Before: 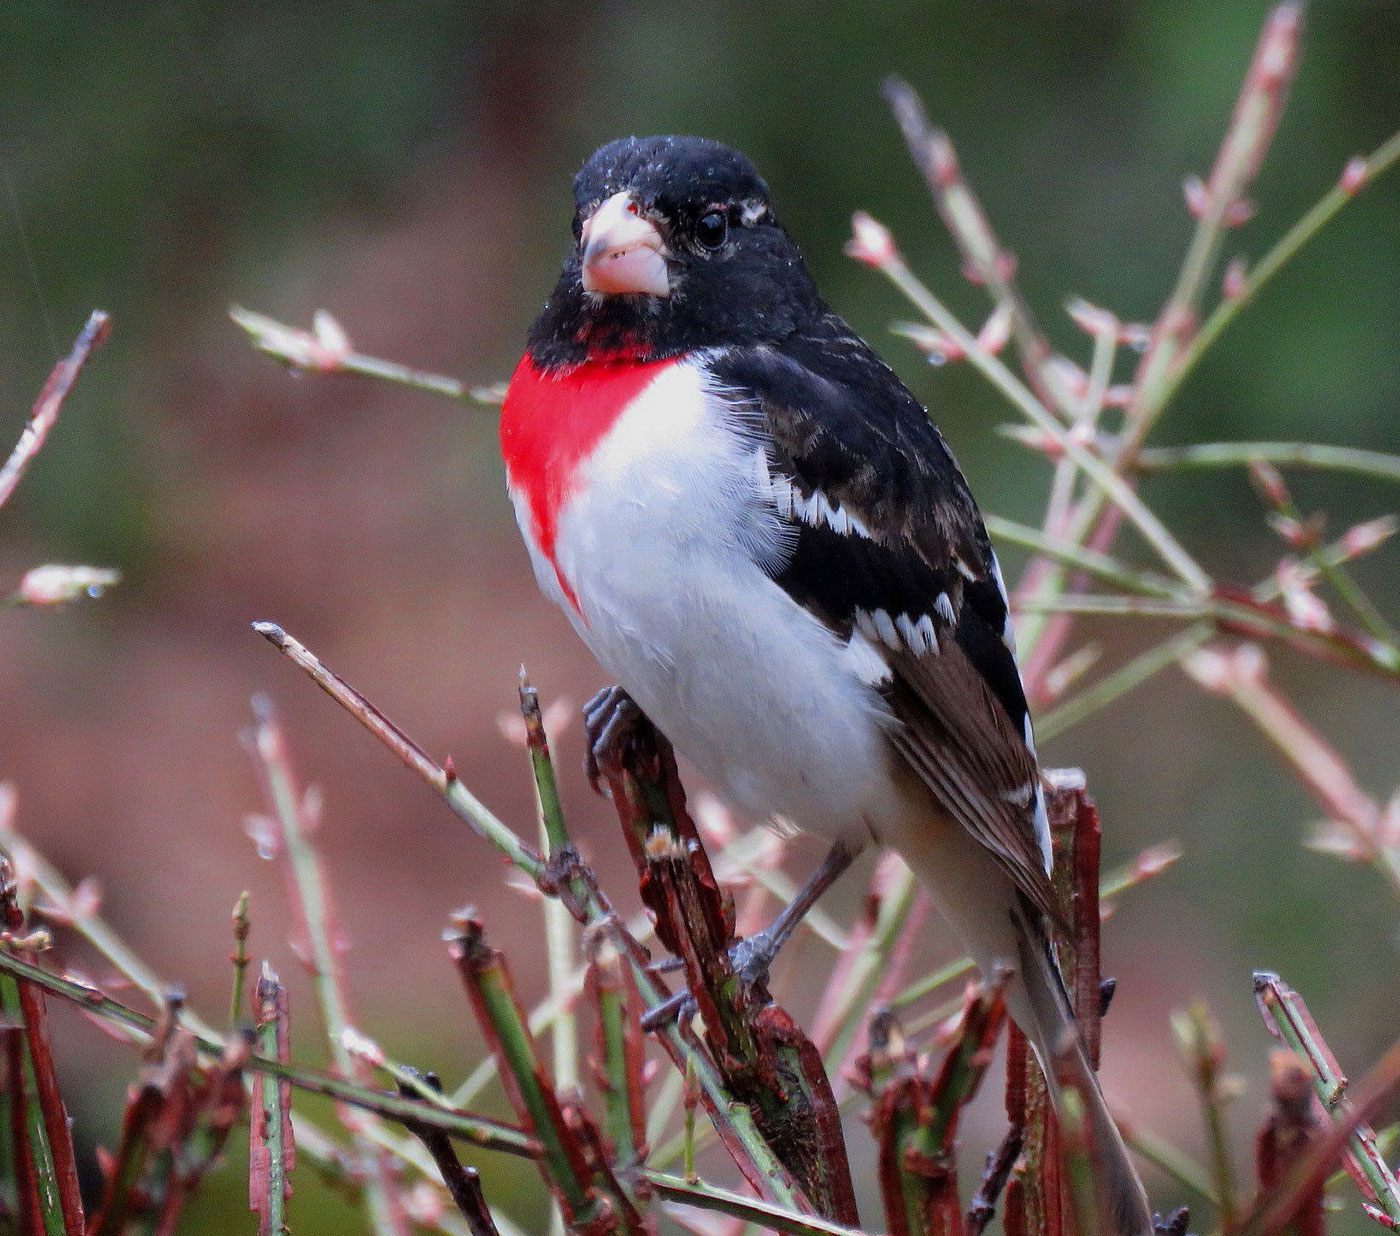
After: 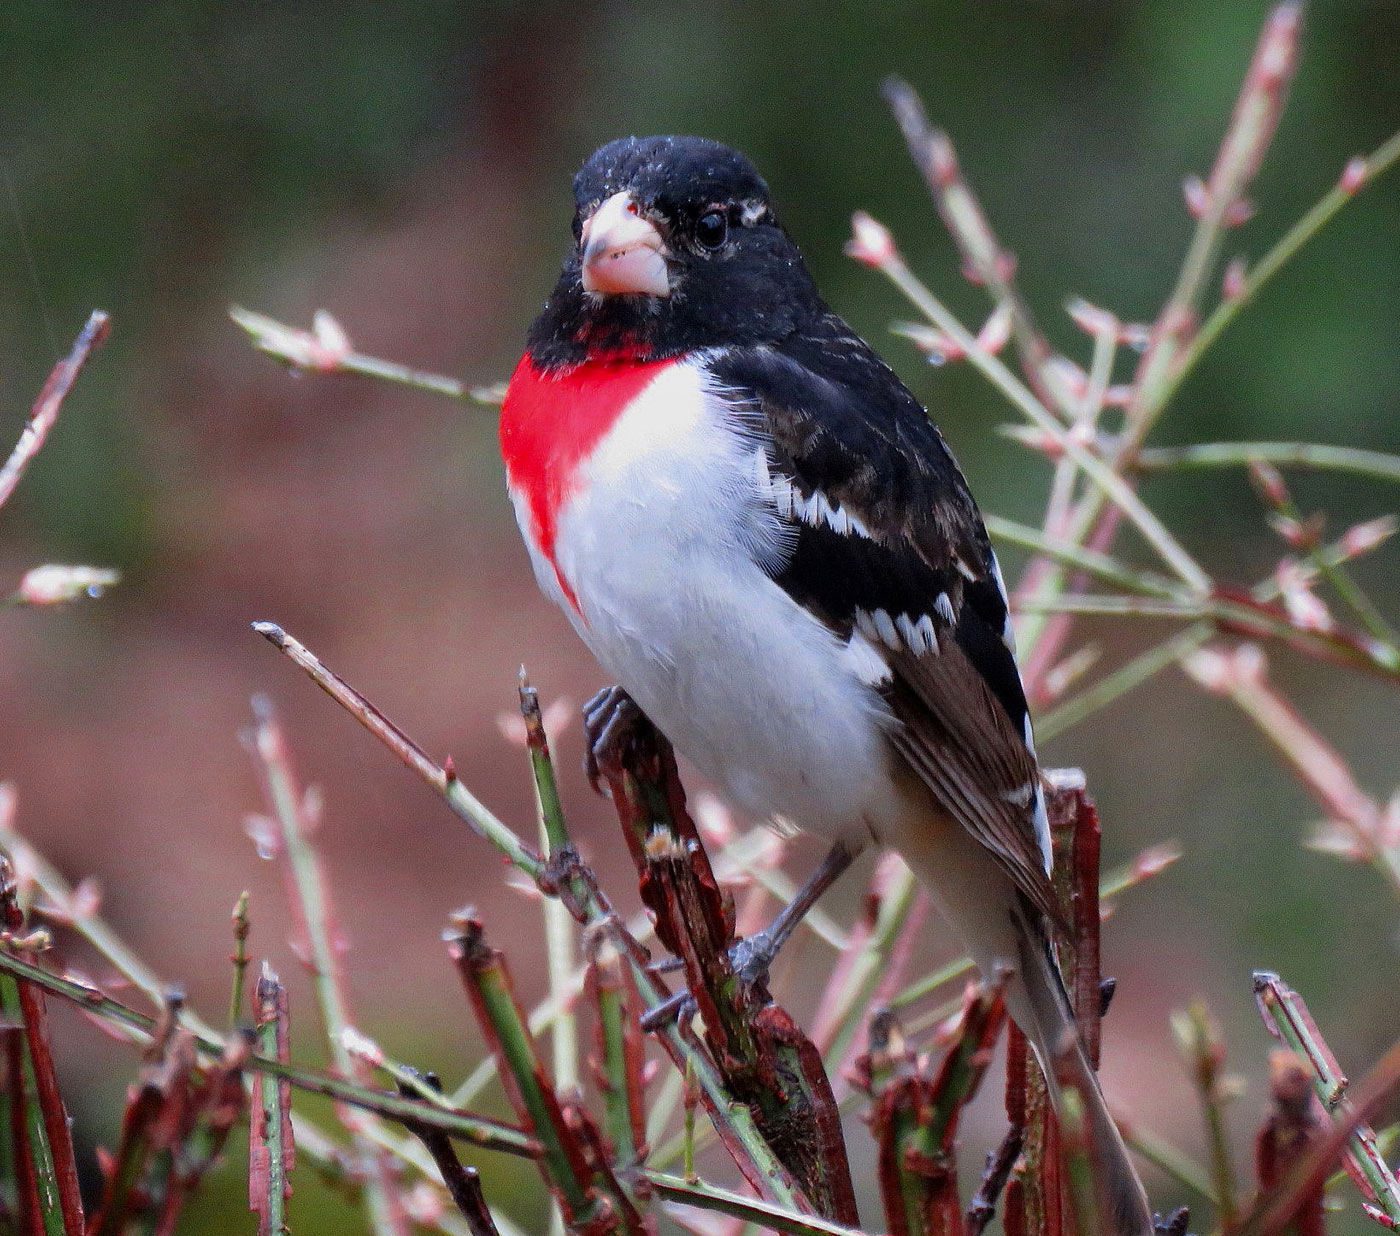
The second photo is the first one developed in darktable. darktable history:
tone equalizer: on, module defaults
contrast brightness saturation: contrast 0.08, saturation 0.02
